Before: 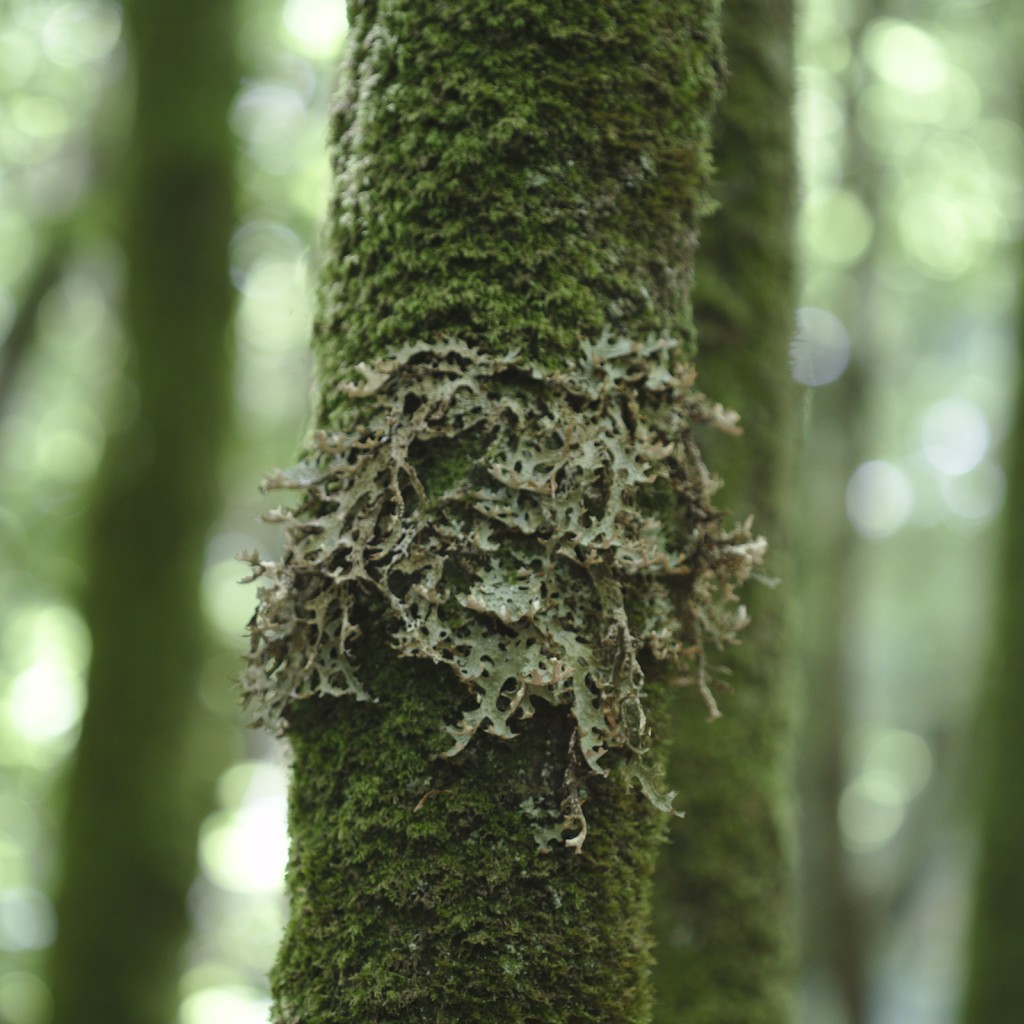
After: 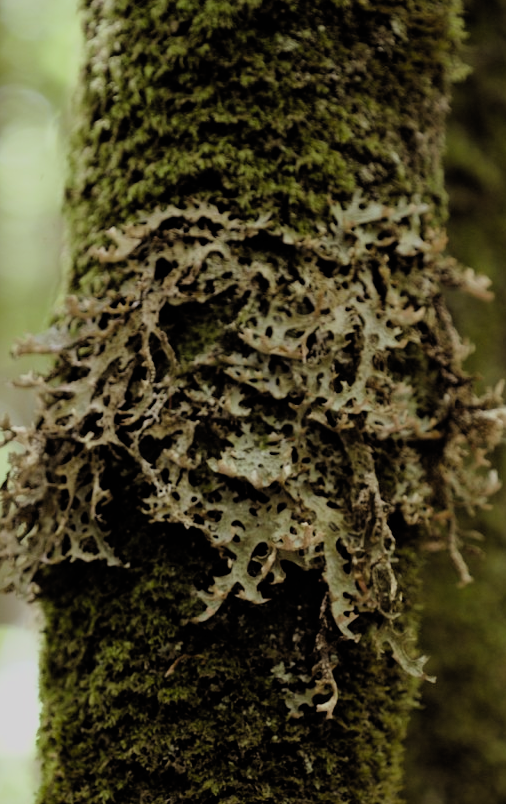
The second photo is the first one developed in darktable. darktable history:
rgb levels: mode RGB, independent channels, levels [[0, 0.5, 1], [0, 0.521, 1], [0, 0.536, 1]]
crop and rotate: angle 0.02°, left 24.353%, top 13.219%, right 26.156%, bottom 8.224%
filmic rgb: black relative exposure -4.58 EV, white relative exposure 4.8 EV, threshold 3 EV, hardness 2.36, latitude 36.07%, contrast 1.048, highlights saturation mix 1.32%, shadows ↔ highlights balance 1.25%, color science v4 (2020), enable highlight reconstruction true
